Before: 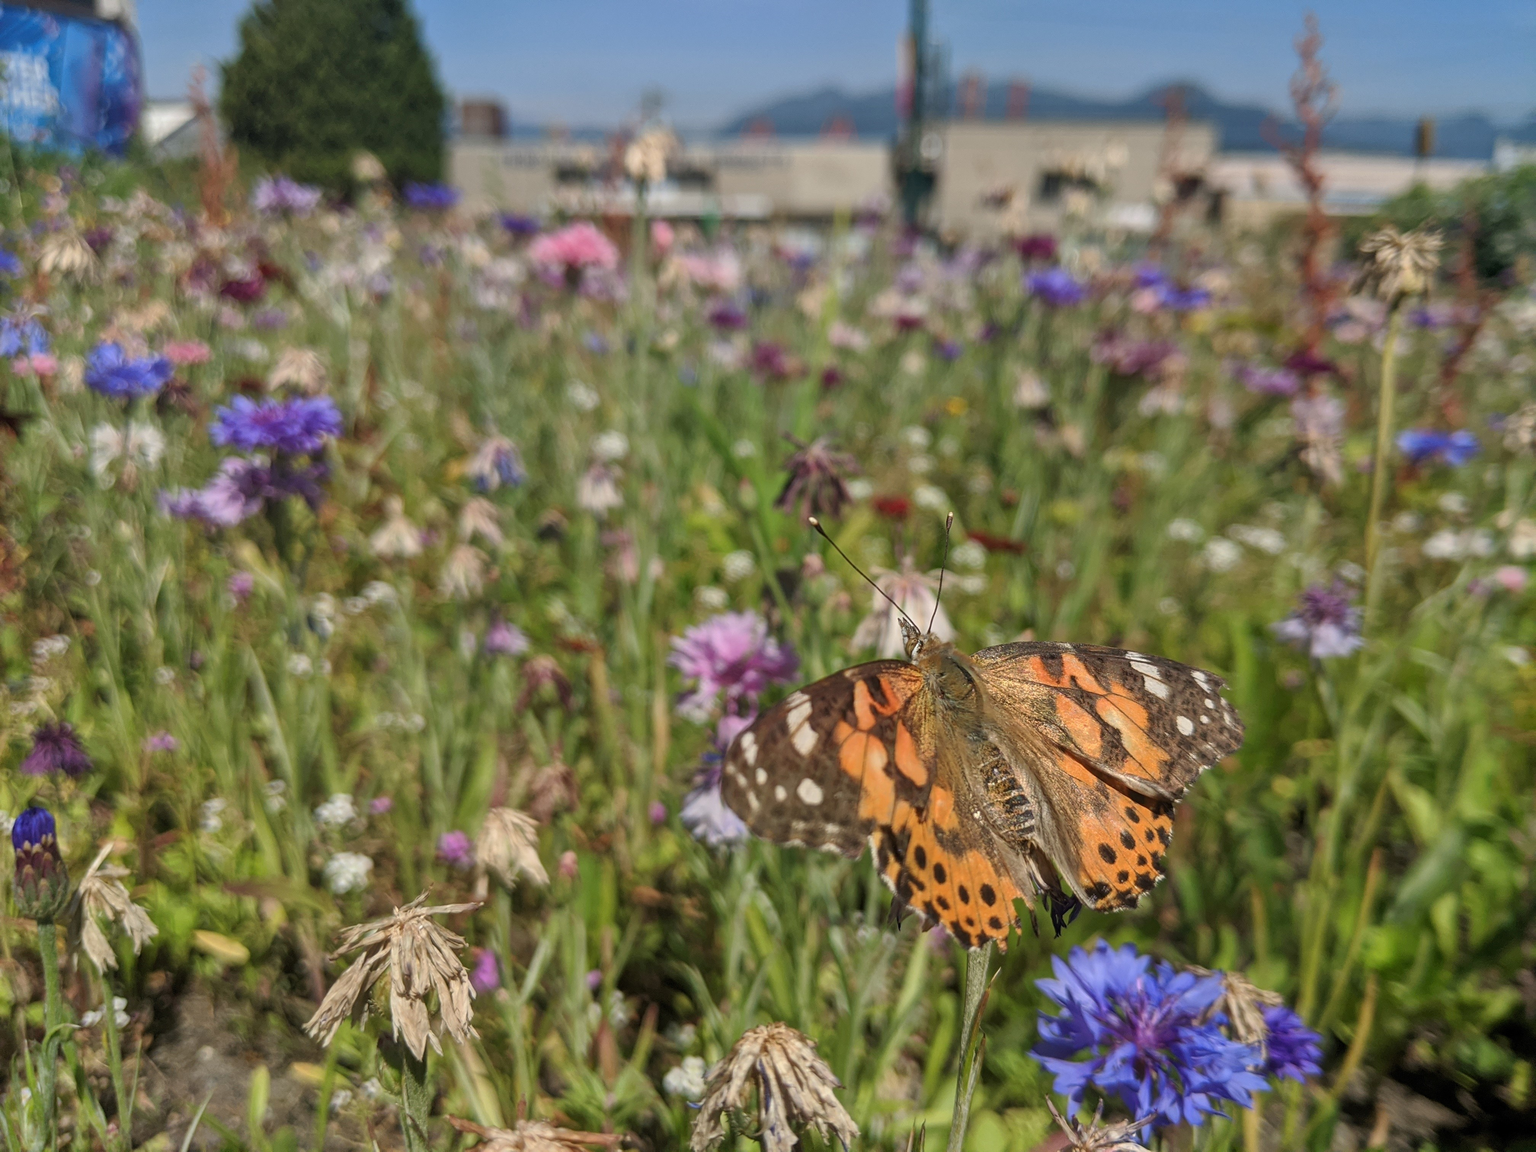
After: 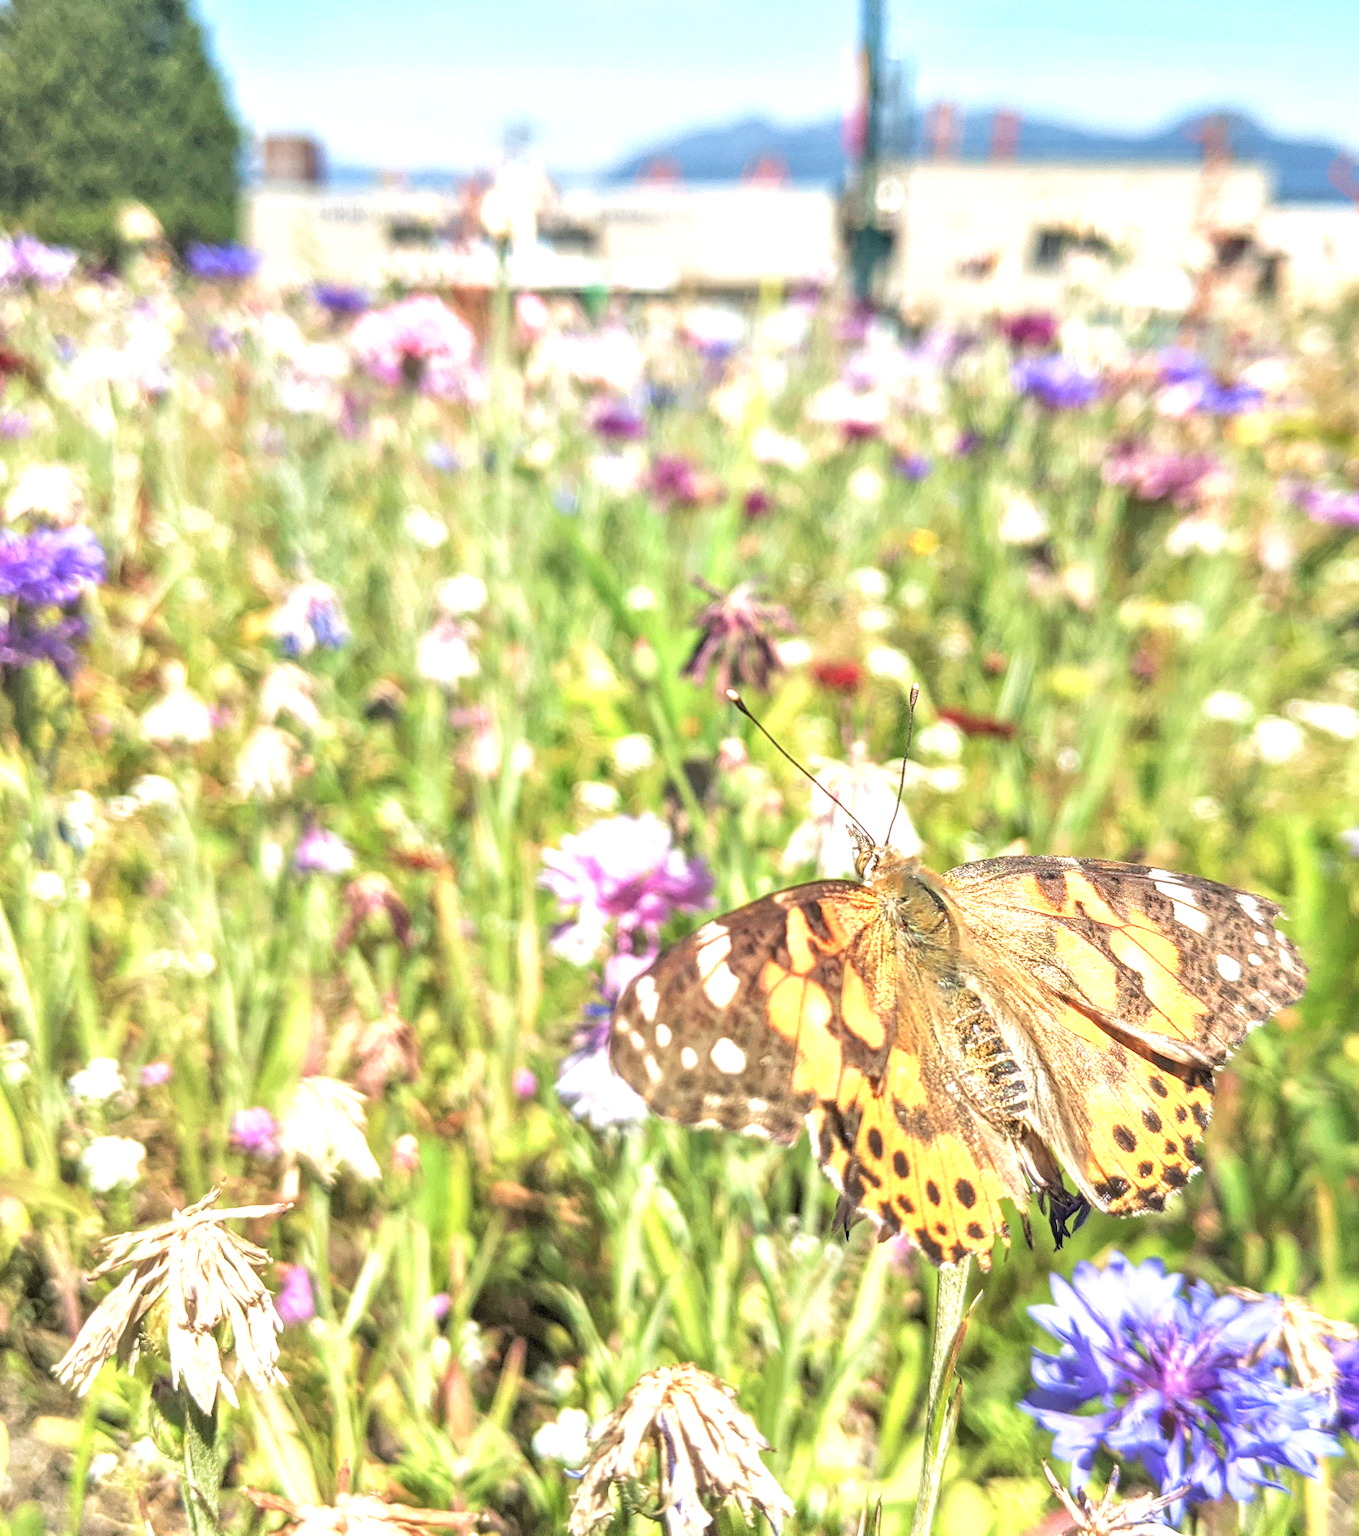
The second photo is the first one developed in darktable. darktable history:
tone equalizer: on, module defaults
local contrast: on, module defaults
crop: left 17.21%, right 16.372%
velvia: strength 15.12%
contrast brightness saturation: brightness 0.131
exposure: black level correction 0, exposure 1.748 EV, compensate highlight preservation false
contrast equalizer: octaves 7, y [[0.6 ×6], [0.55 ×6], [0 ×6], [0 ×6], [0 ×6]], mix 0.317
